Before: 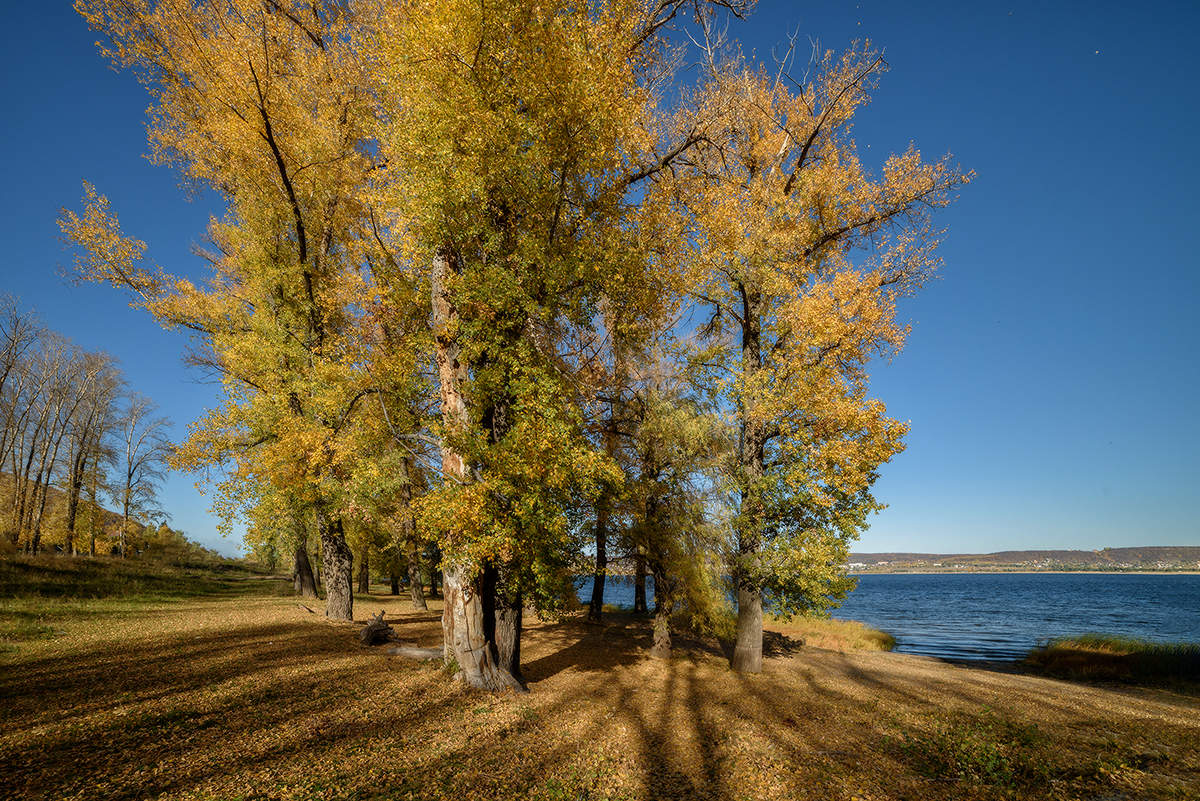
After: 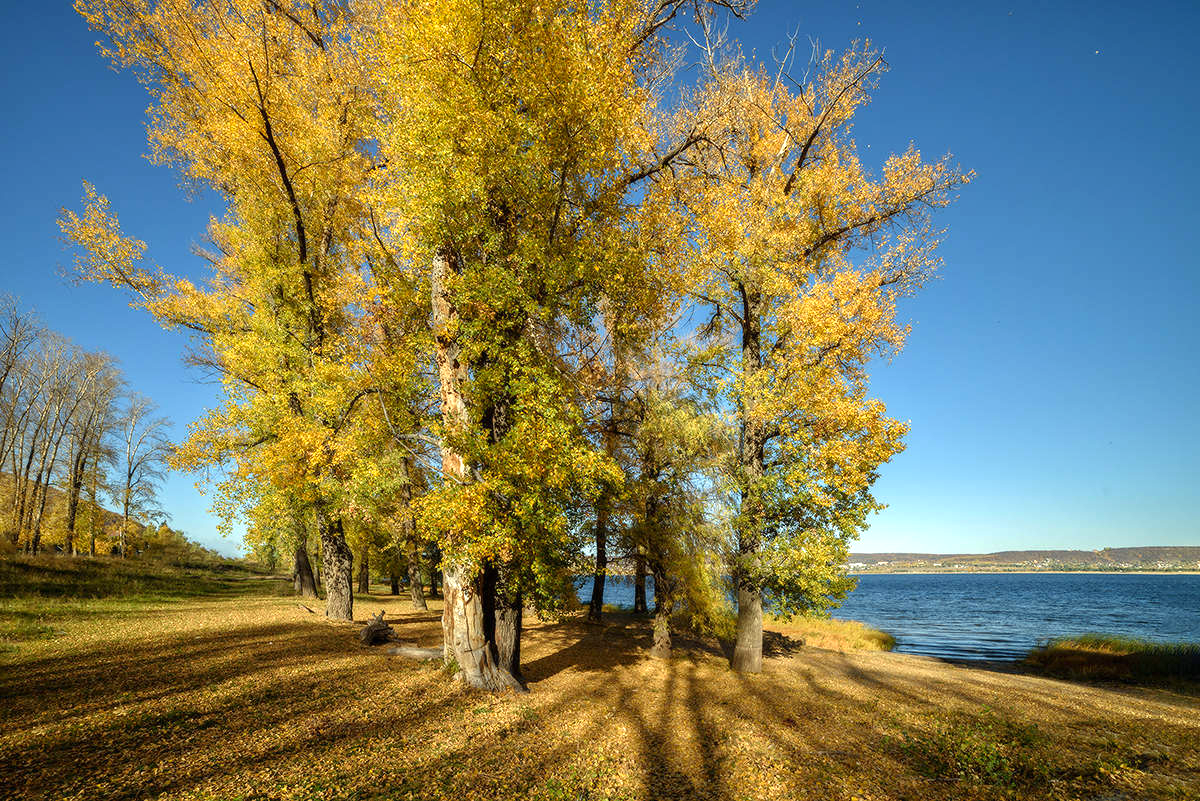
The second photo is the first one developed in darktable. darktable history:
color correction: highlights a* -4.39, highlights b* 7.23
exposure: black level correction 0, exposure 0.692 EV, compensate highlight preservation false
